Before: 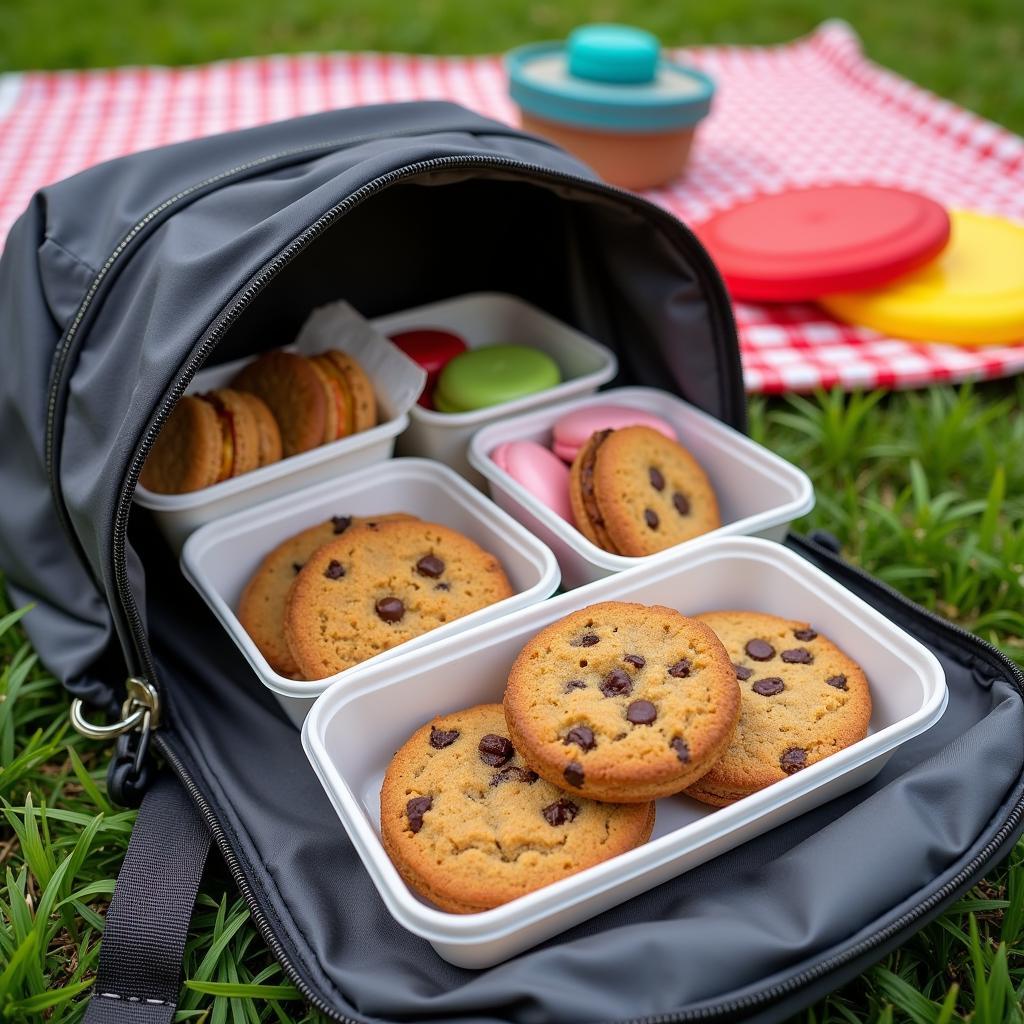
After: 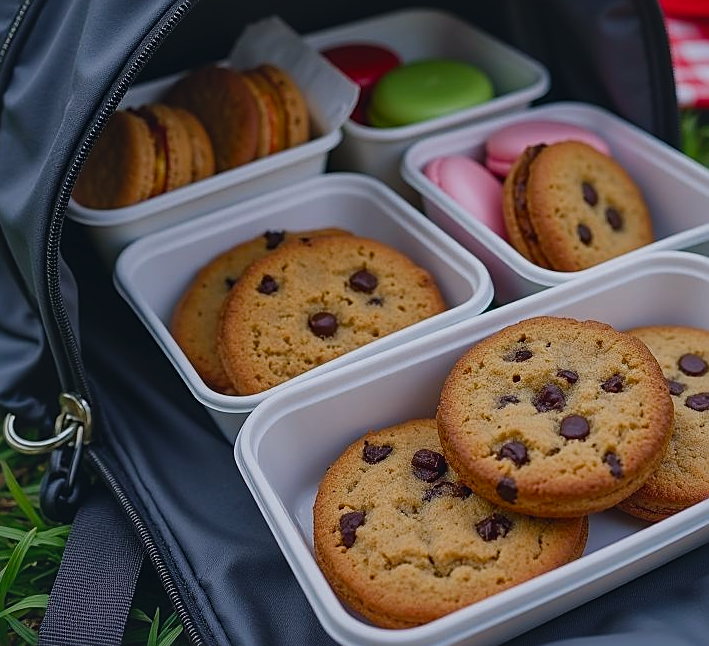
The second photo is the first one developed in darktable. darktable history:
crop: left 6.613%, top 27.911%, right 24.137%, bottom 8.906%
tone equalizer: on, module defaults
local contrast: mode bilateral grid, contrast 20, coarseness 49, detail 149%, midtone range 0.2
color balance rgb: shadows lift › chroma 2.013%, shadows lift › hue 215.62°, perceptual saturation grading › global saturation 20%, perceptual saturation grading › highlights -49.997%, perceptual saturation grading › shadows 25.67%, global vibrance 20%
color calibration: illuminant as shot in camera, x 0.358, y 0.373, temperature 4628.91 K
exposure: black level correction -0.017, exposure -1.013 EV, compensate highlight preservation false
sharpen: on, module defaults
